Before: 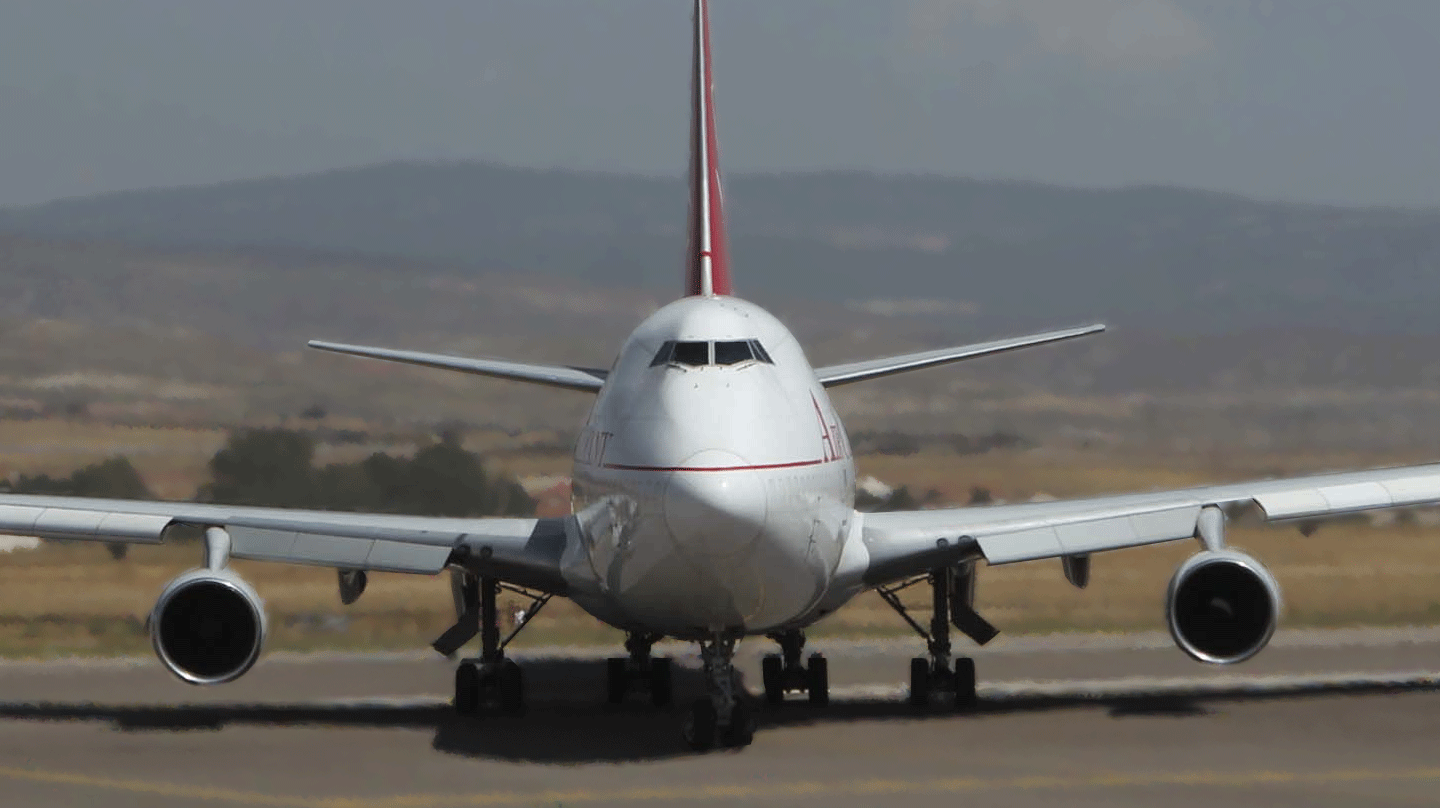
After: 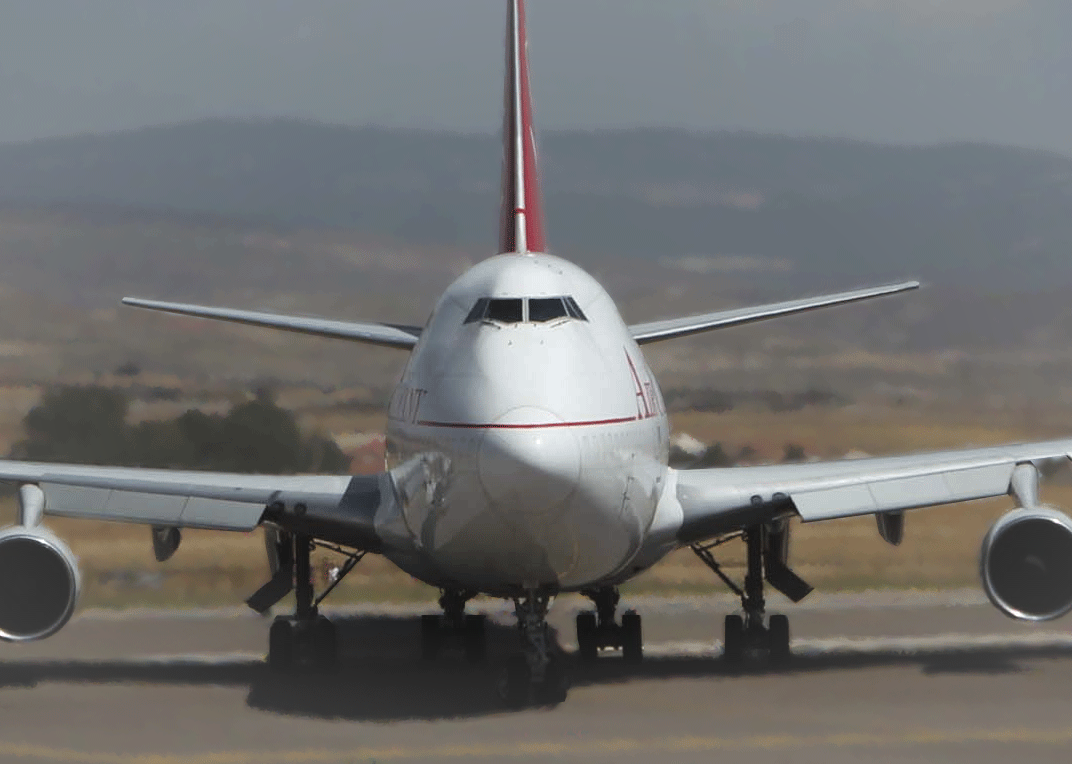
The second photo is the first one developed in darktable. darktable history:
vignetting: fall-off start 70.03%, brightness 0.035, saturation 0.003, width/height ratio 1.333
crop and rotate: left 12.935%, top 5.419%, right 12.552%
exposure: black level correction -0.003, exposure 0.04 EV, compensate highlight preservation false
